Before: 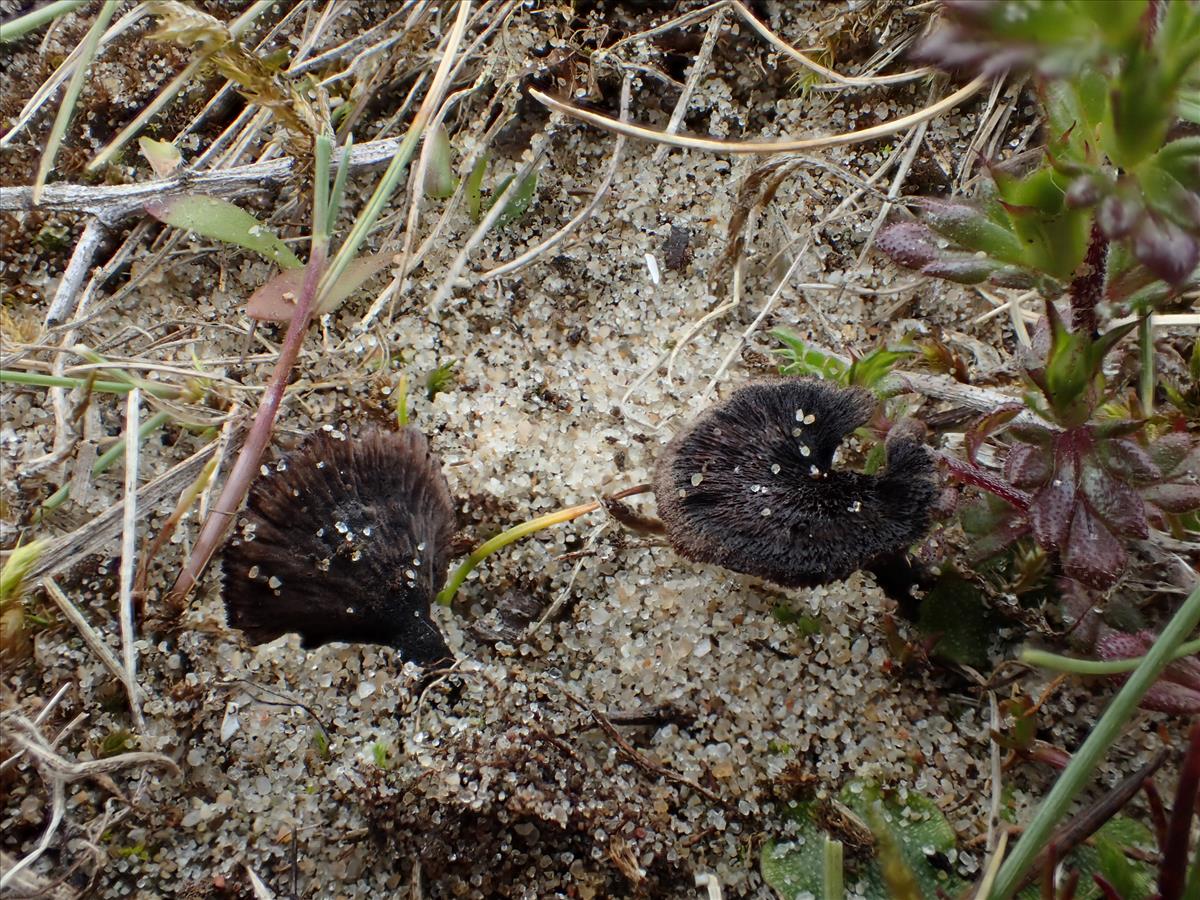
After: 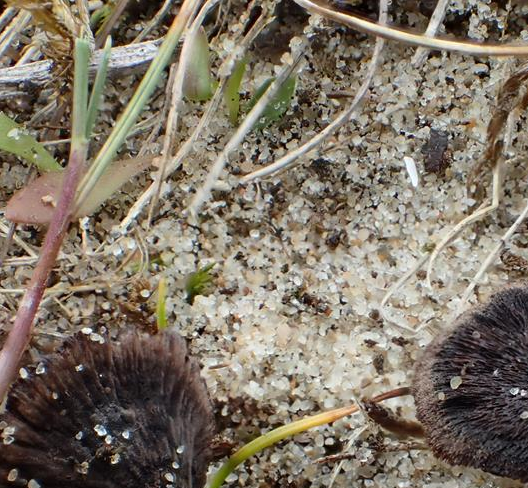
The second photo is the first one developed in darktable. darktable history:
crop: left 20.089%, top 10.784%, right 35.896%, bottom 34.889%
